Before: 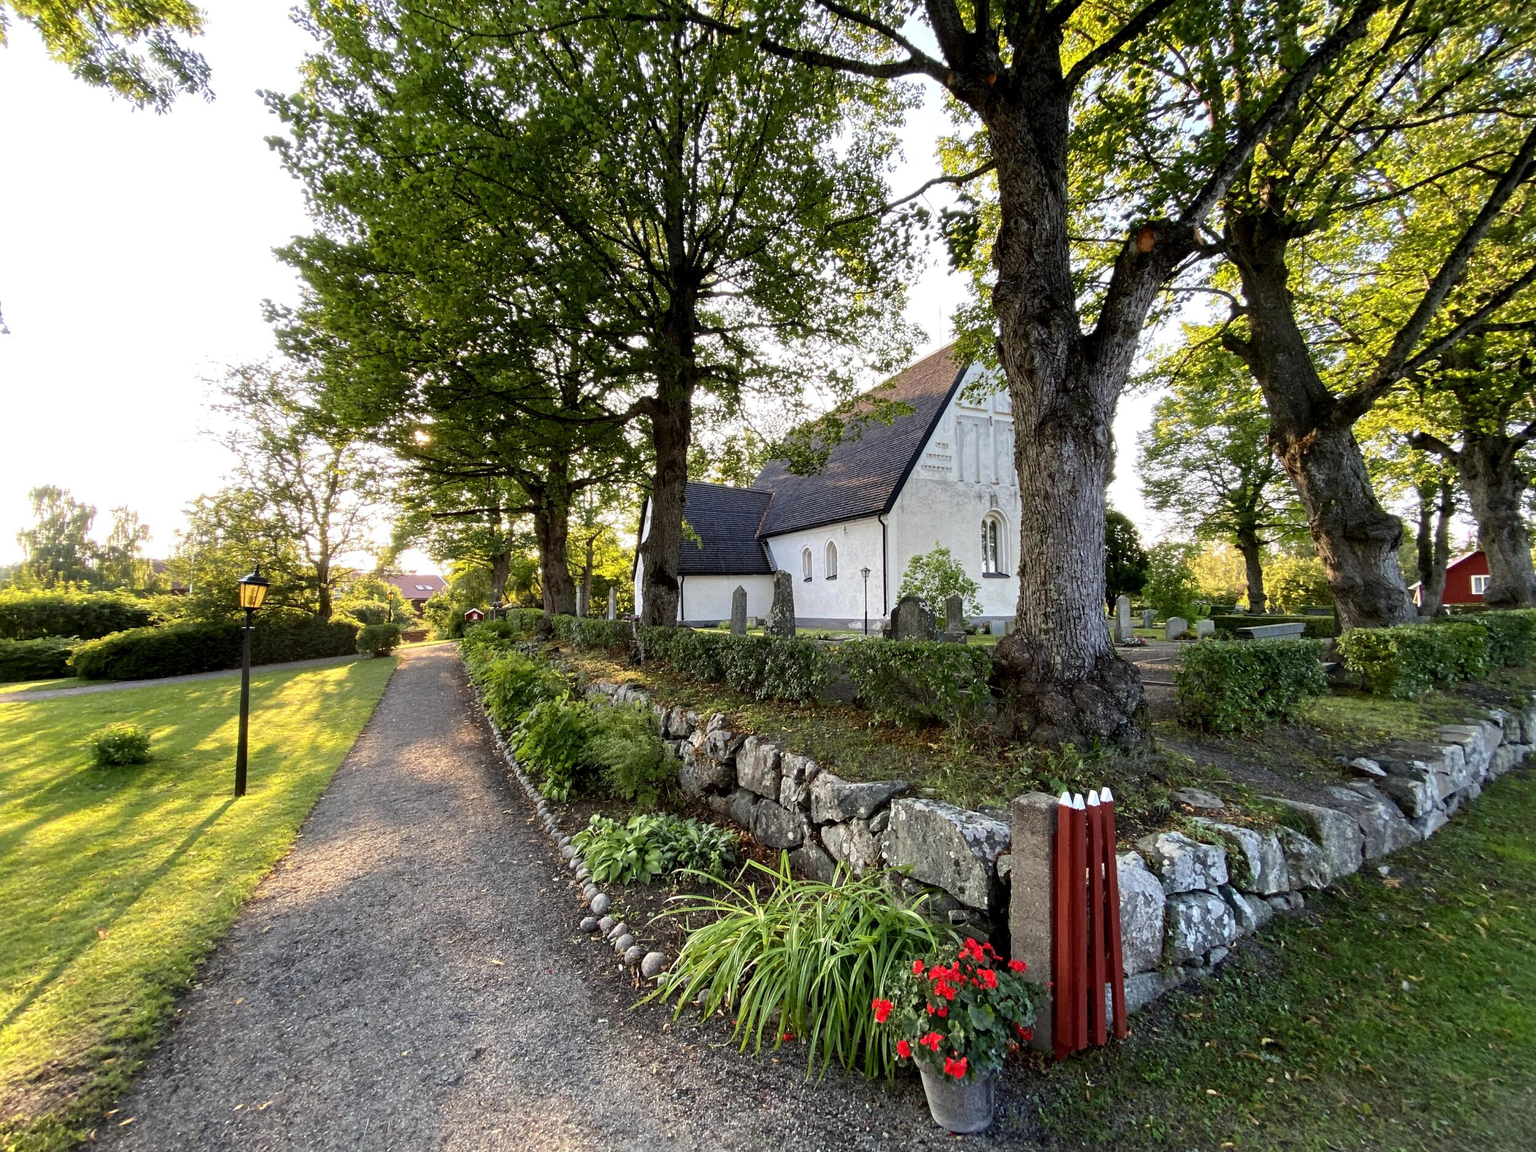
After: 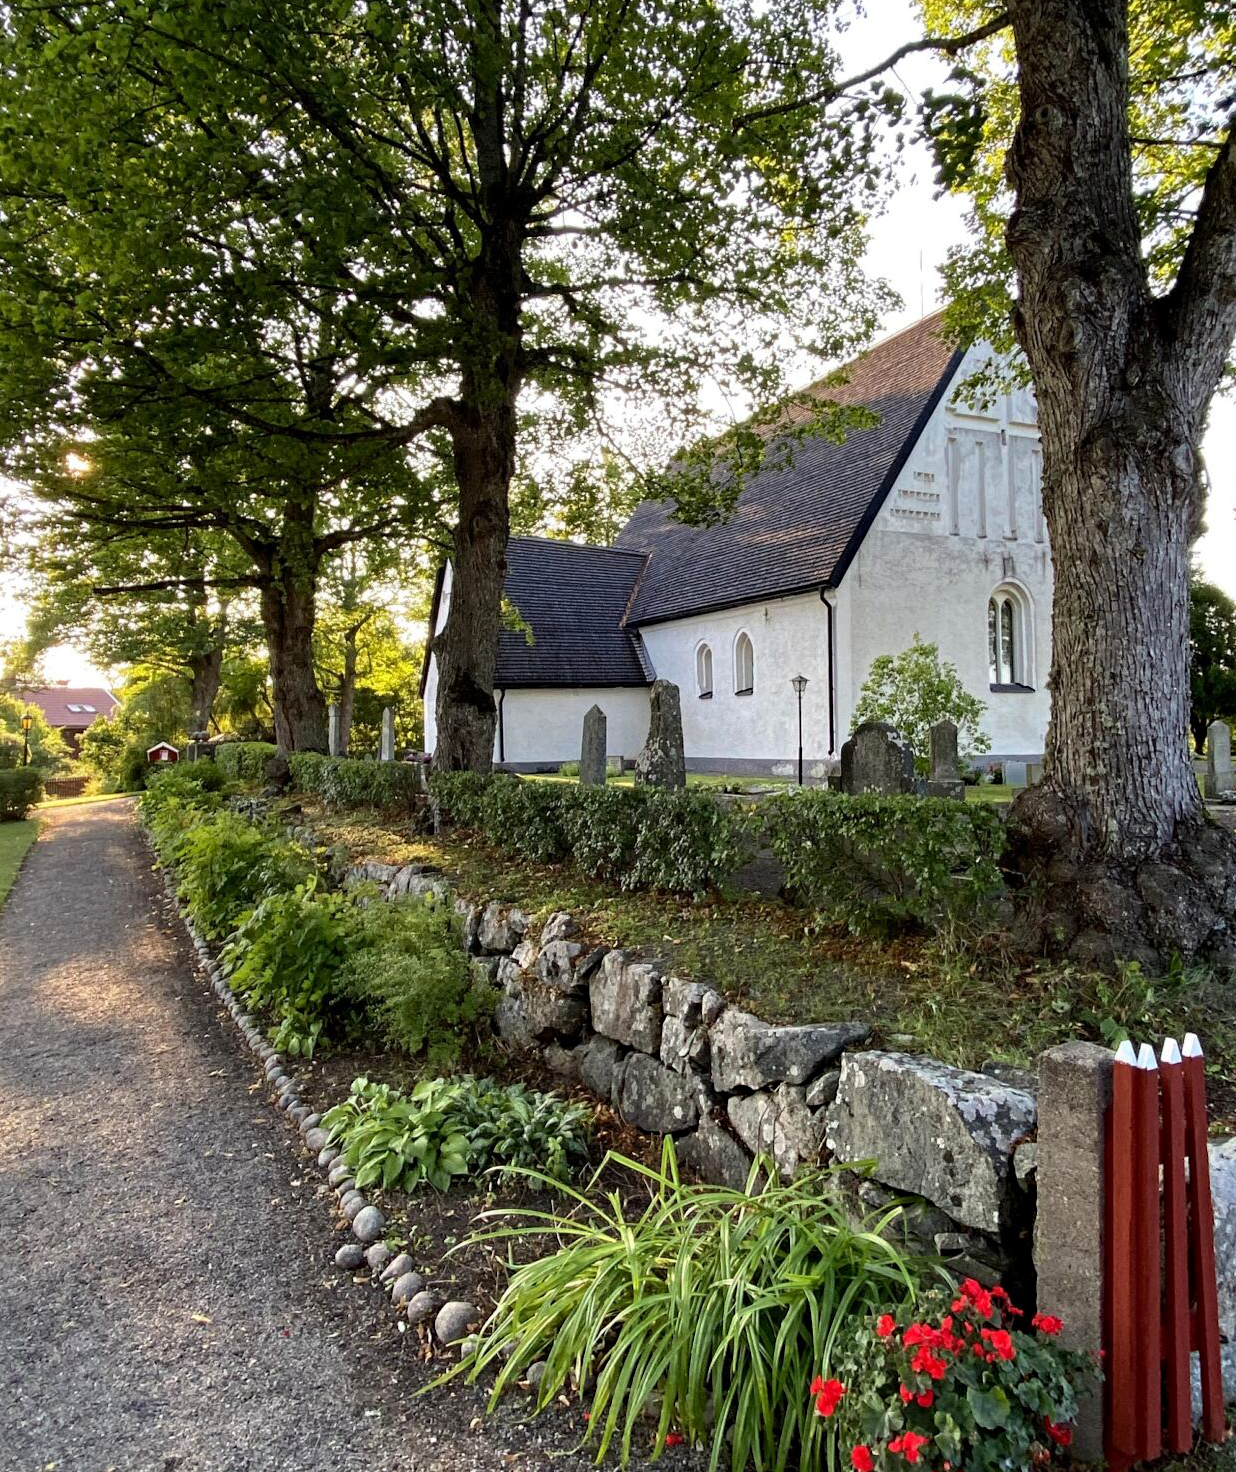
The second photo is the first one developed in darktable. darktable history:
haze removal: on, module defaults
crop and rotate: angle 0.02°, left 24.353%, top 13.219%, right 26.156%, bottom 8.224%
